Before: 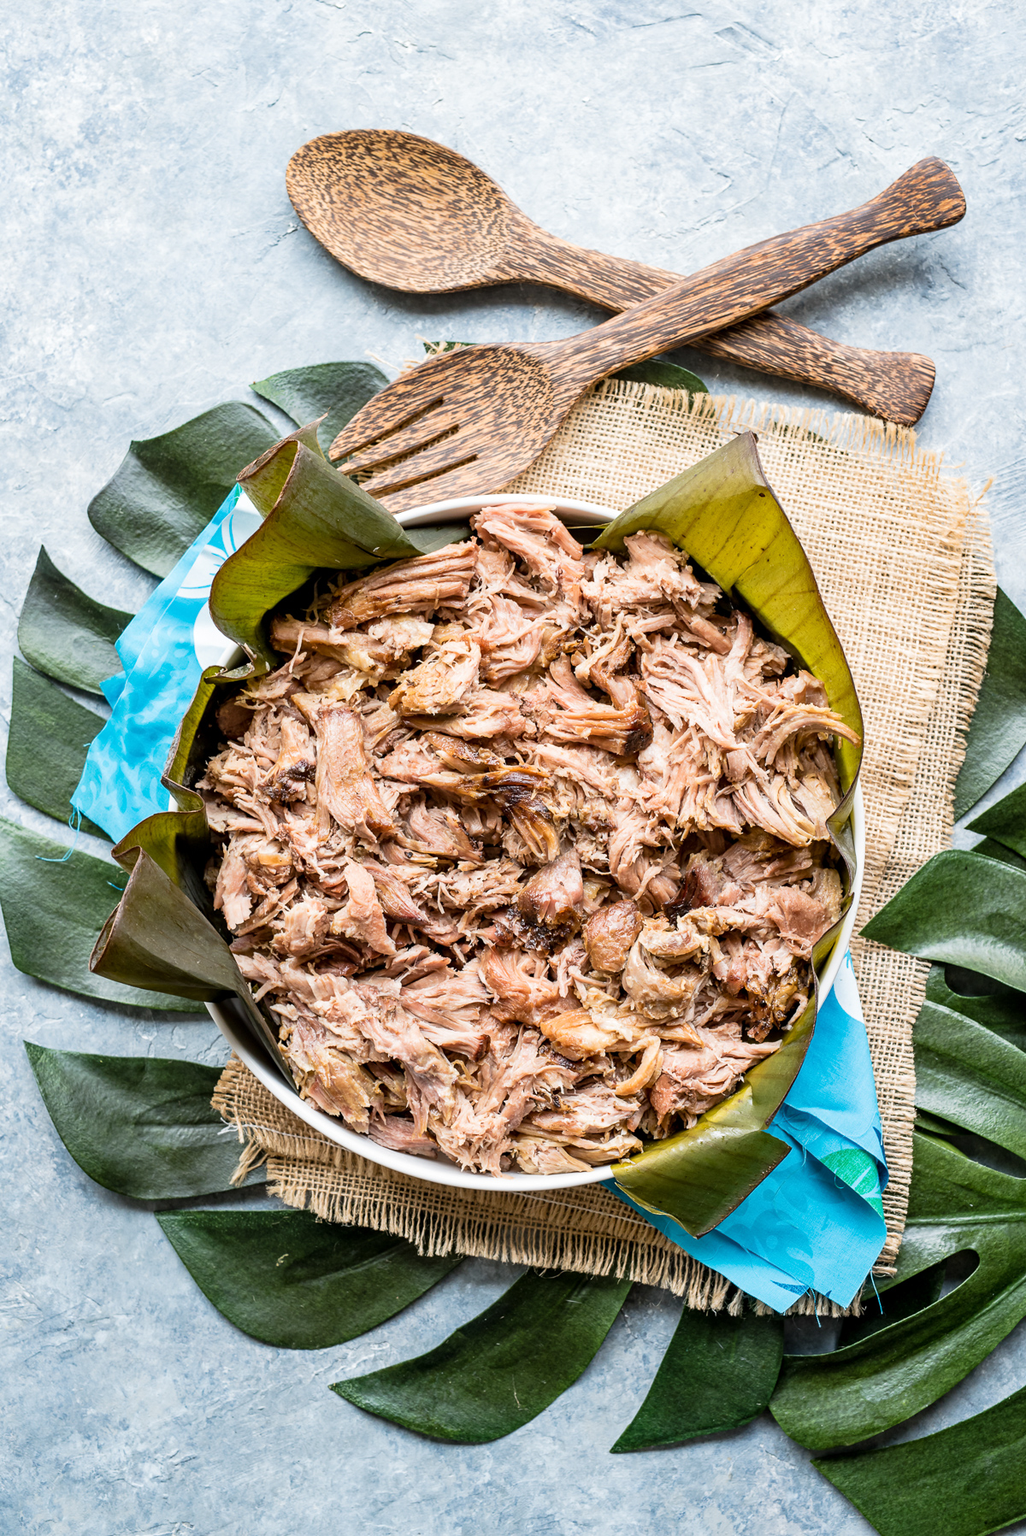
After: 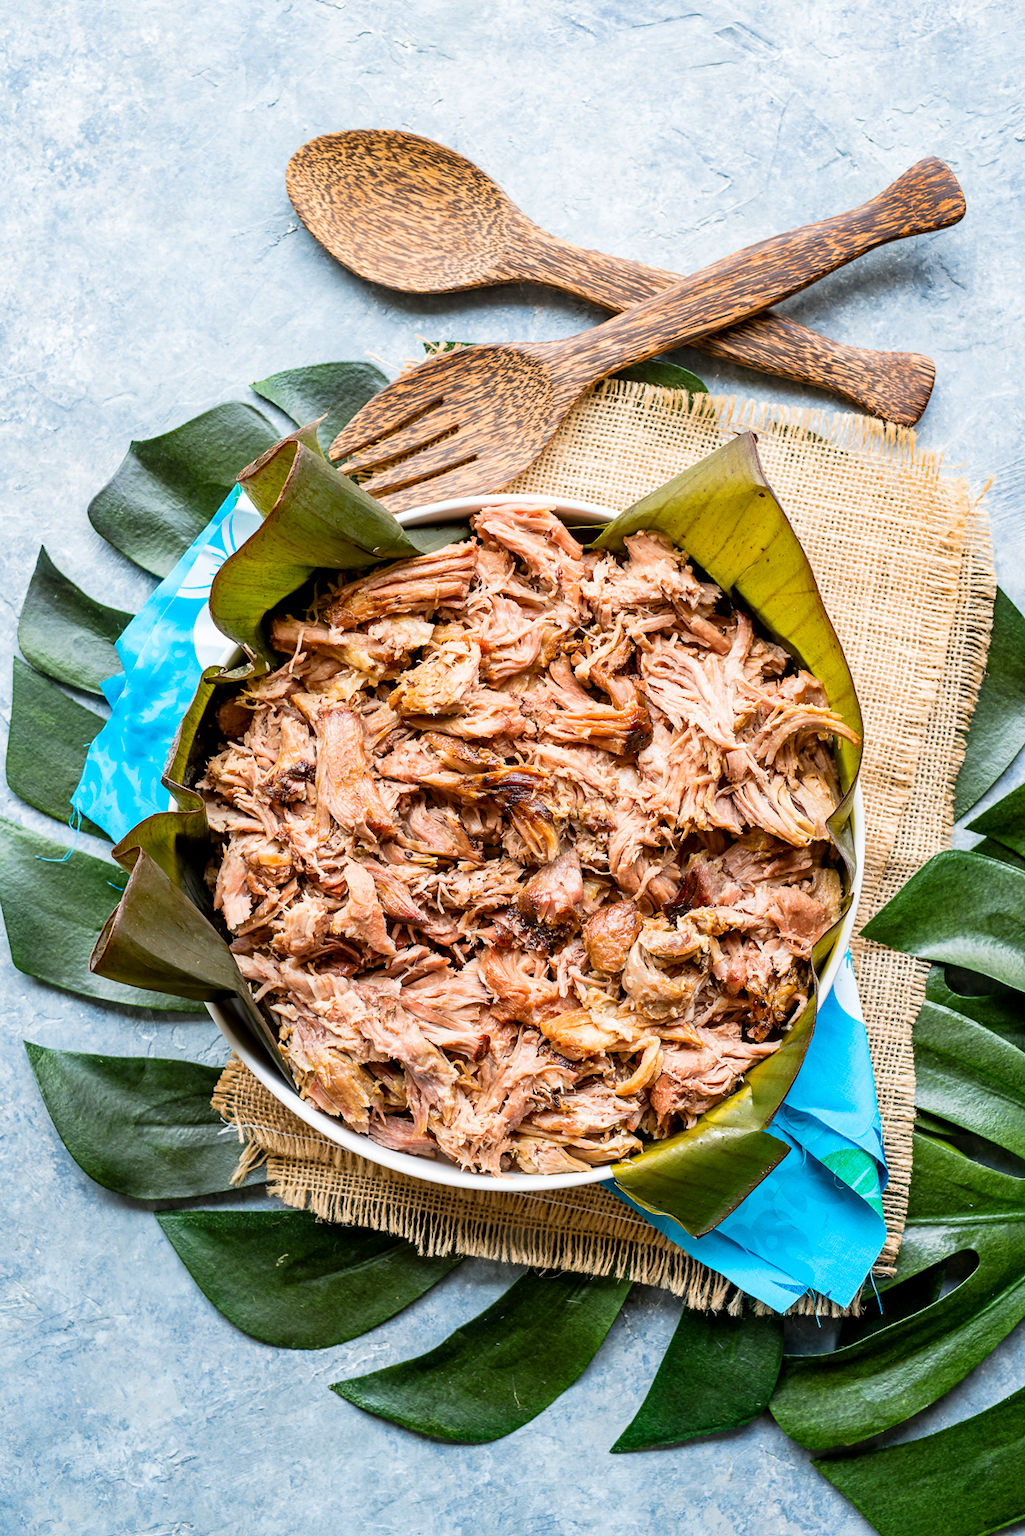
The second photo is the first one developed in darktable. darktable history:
color correction: highlights b* -0.052, saturation 1.31
exposure: black level correction 0.001, compensate exposure bias true, compensate highlight preservation false
